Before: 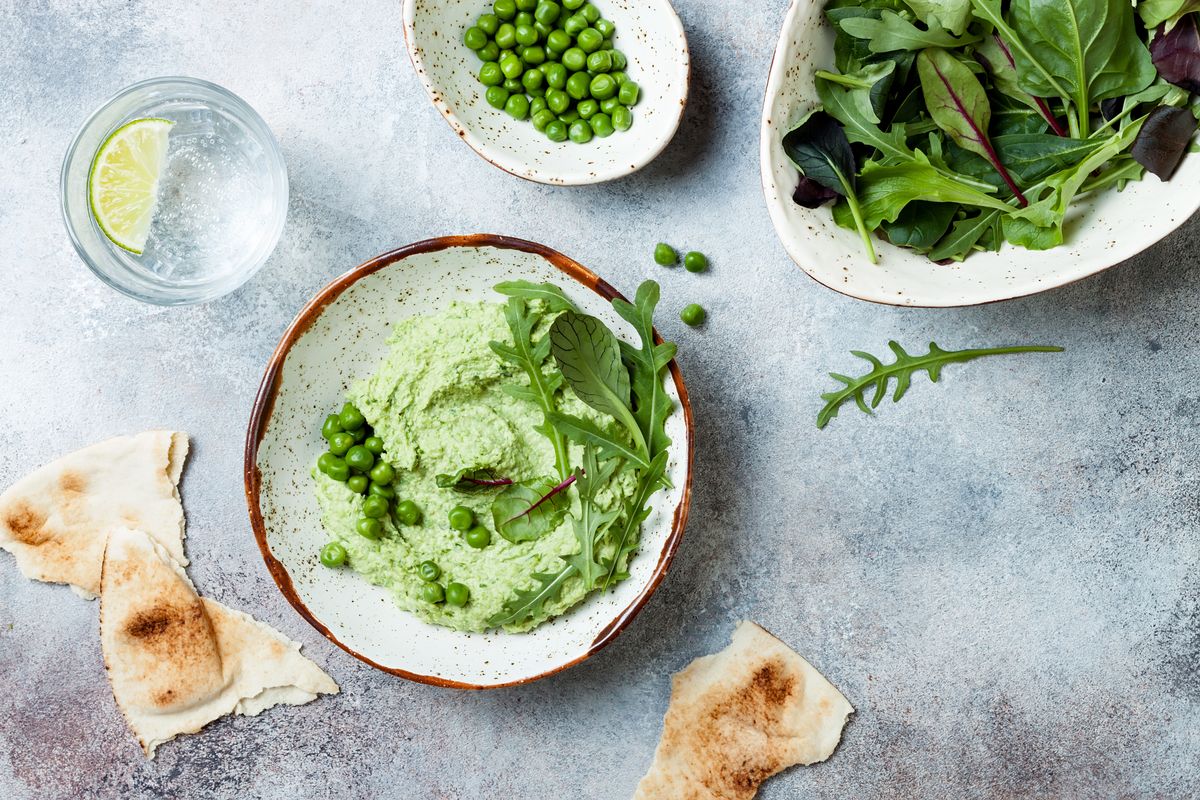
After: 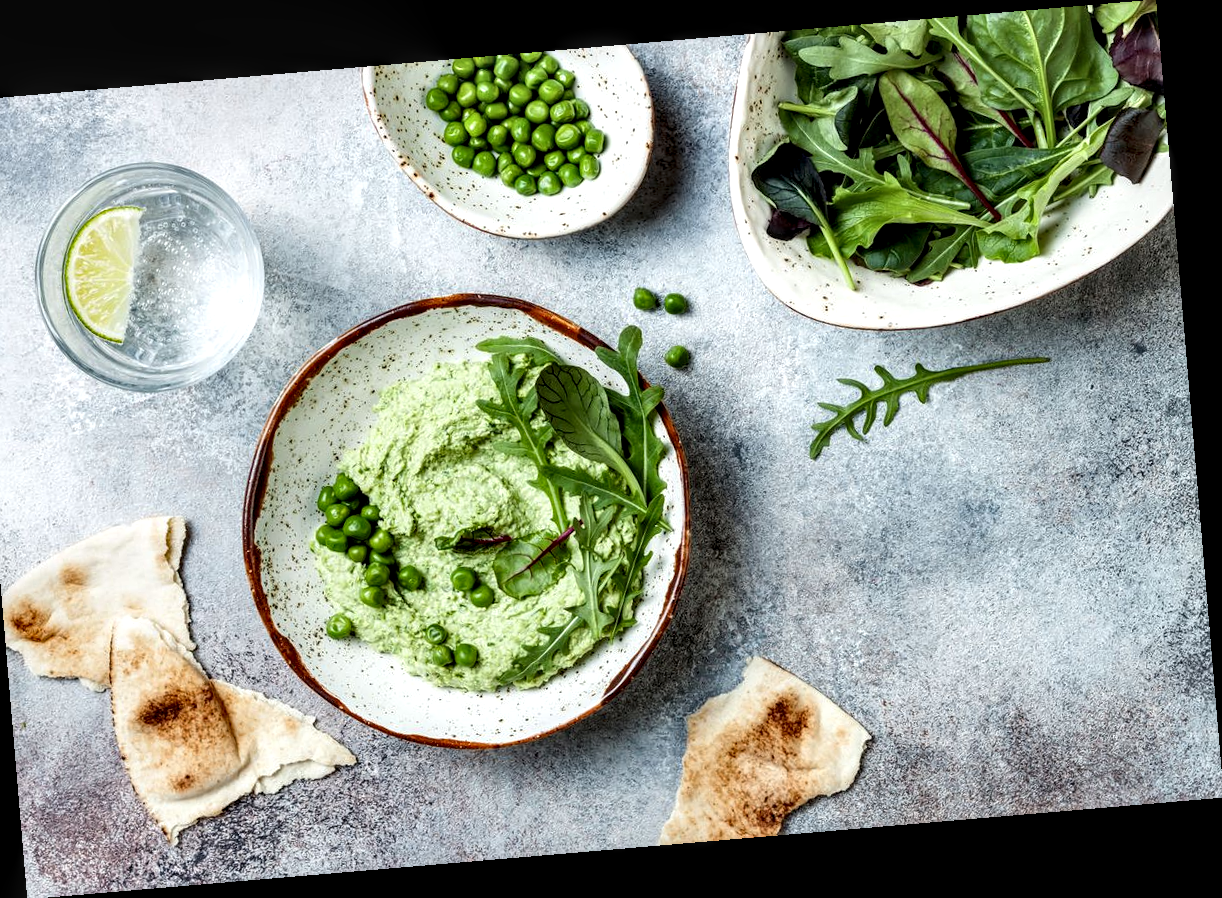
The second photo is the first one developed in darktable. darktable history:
crop and rotate: left 3.238%
local contrast: highlights 65%, shadows 54%, detail 169%, midtone range 0.514
rotate and perspective: rotation -4.86°, automatic cropping off
